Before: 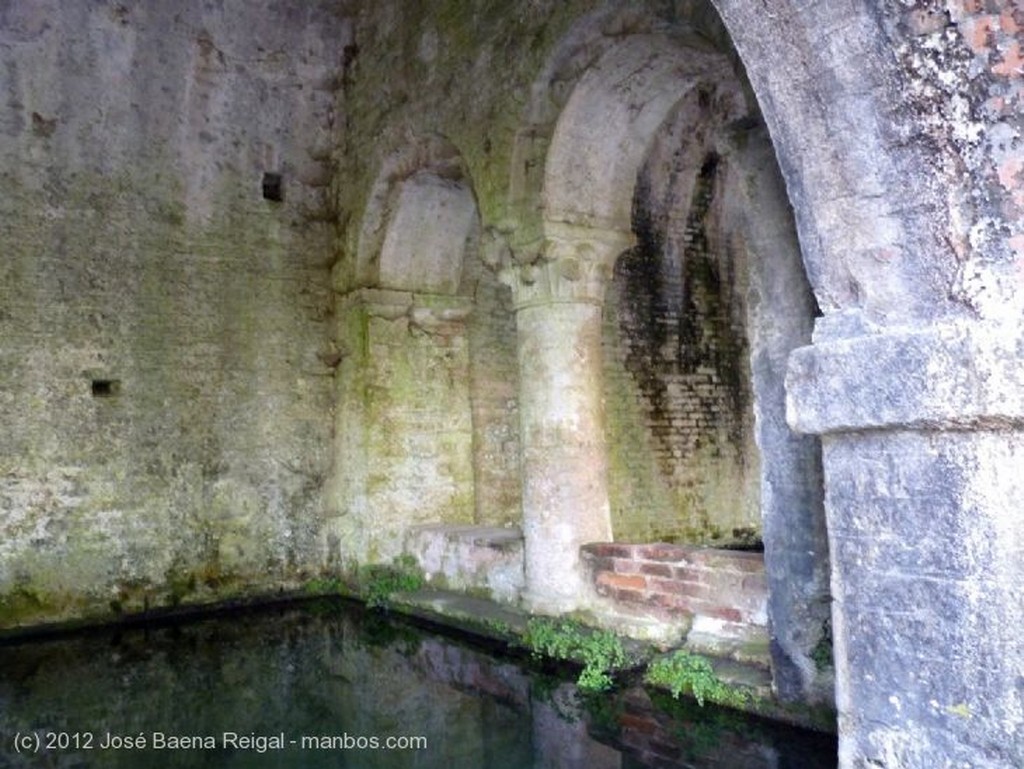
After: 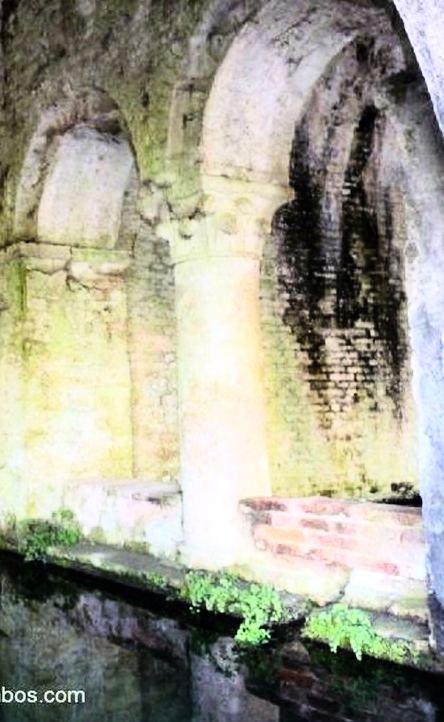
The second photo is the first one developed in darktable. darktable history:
rgb curve: curves: ch0 [(0, 0) (0.21, 0.15) (0.24, 0.21) (0.5, 0.75) (0.75, 0.96) (0.89, 0.99) (1, 1)]; ch1 [(0, 0.02) (0.21, 0.13) (0.25, 0.2) (0.5, 0.67) (0.75, 0.9) (0.89, 0.97) (1, 1)]; ch2 [(0, 0.02) (0.21, 0.13) (0.25, 0.2) (0.5, 0.67) (0.75, 0.9) (0.89, 0.97) (1, 1)], compensate middle gray true
crop: left 33.452%, top 6.025%, right 23.155%
